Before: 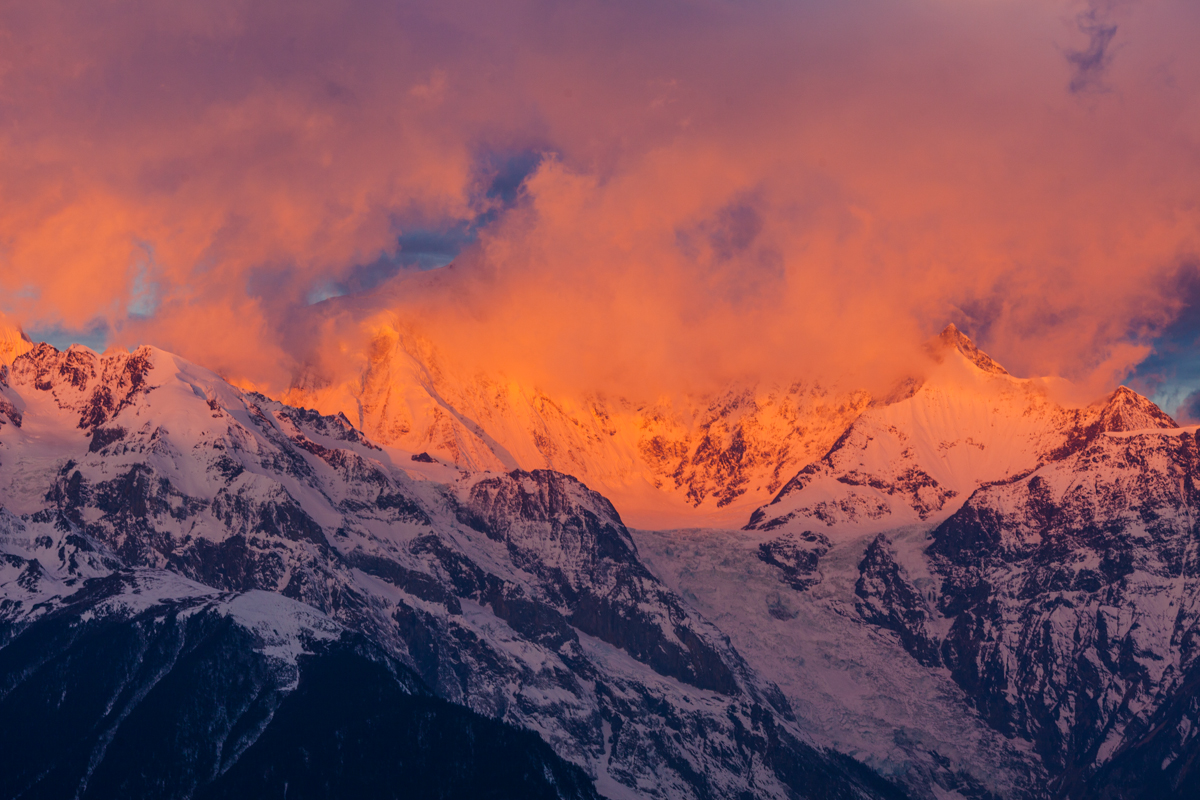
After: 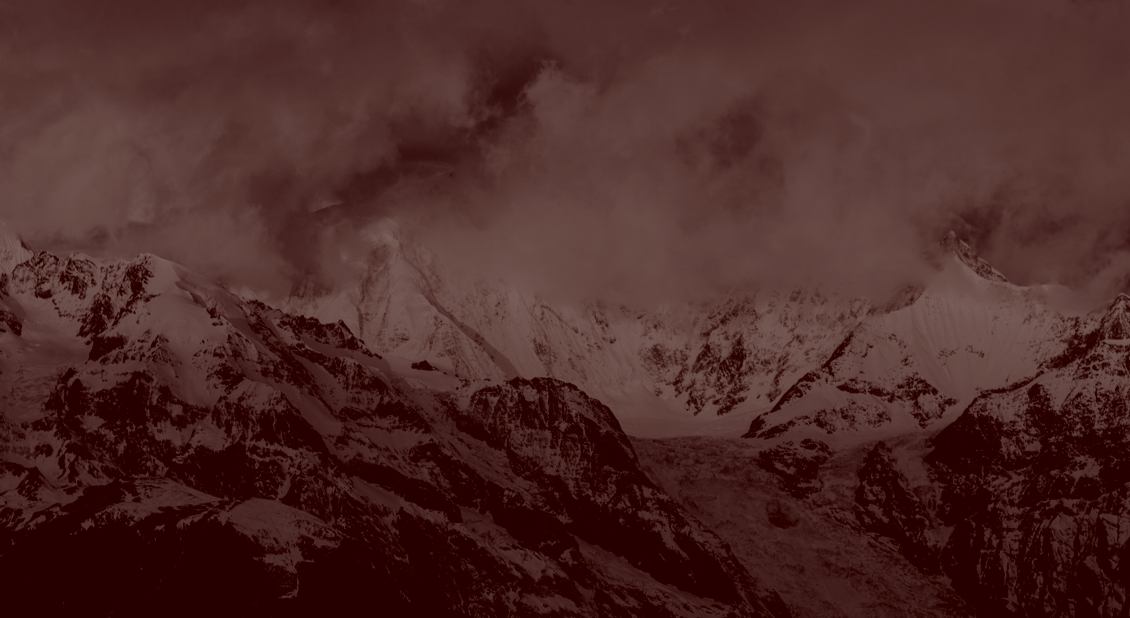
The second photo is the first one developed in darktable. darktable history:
color correction: highlights a* -7.21, highlights b* -0.211, shadows a* 20.2, shadows b* 11.97
filmic rgb: black relative exposure -7.65 EV, white relative exposure 4.56 EV, threshold 3 EV, structure ↔ texture 99.6%, hardness 3.61, preserve chrominance max RGB, enable highlight reconstruction true
tone curve: curves: ch0 [(0.013, 0) (0.061, 0.068) (0.239, 0.256) (0.502, 0.505) (0.683, 0.676) (0.761, 0.773) (0.858, 0.858) (0.987, 0.945)]; ch1 [(0, 0) (0.172, 0.123) (0.304, 0.267) (0.414, 0.395) (0.472, 0.473) (0.502, 0.508) (0.521, 0.528) (0.583, 0.595) (0.654, 0.673) (0.728, 0.761) (1, 1)]; ch2 [(0, 0) (0.411, 0.424) (0.485, 0.476) (0.502, 0.502) (0.553, 0.557) (0.57, 0.576) (1, 1)], color space Lab, independent channels, preserve colors none
shadows and highlights: shadows 21.01, highlights -37.03, soften with gaussian
crop and rotate: angle 0.031°, top 11.501%, right 5.748%, bottom 11.119%
contrast brightness saturation: contrast -0.03, brightness -0.571, saturation -0.988
